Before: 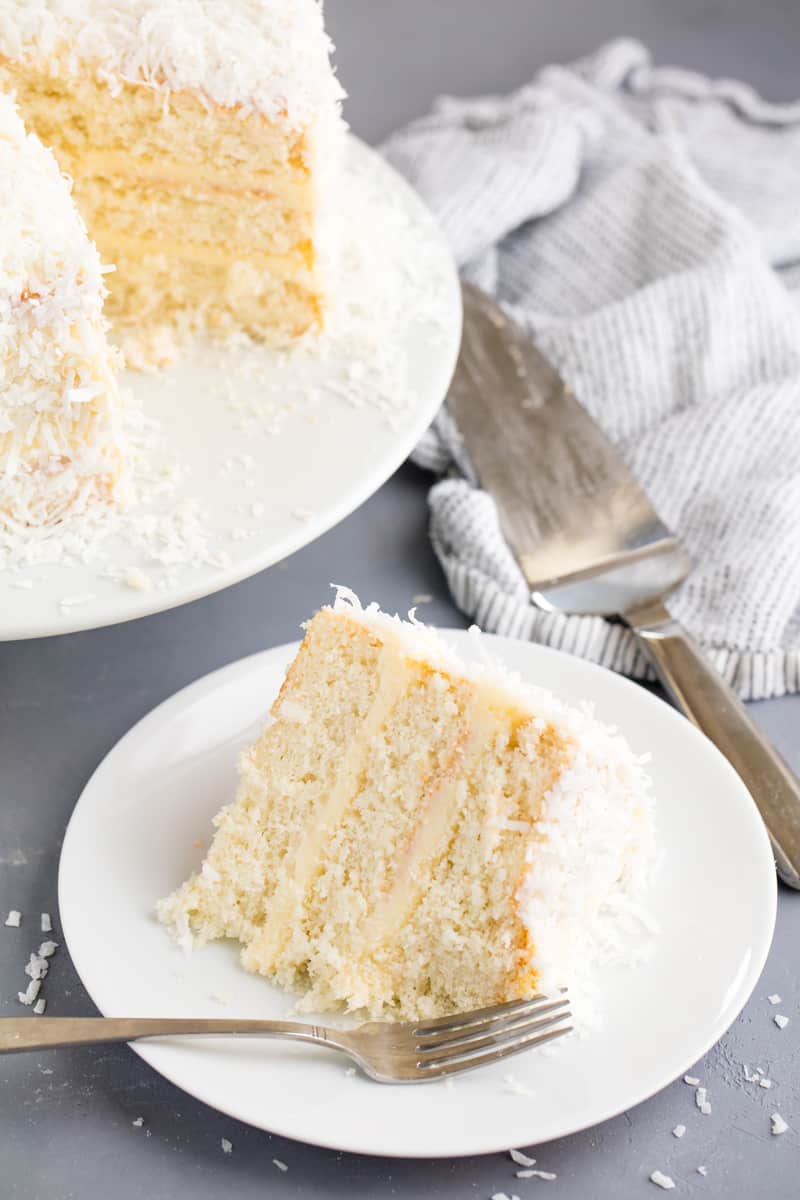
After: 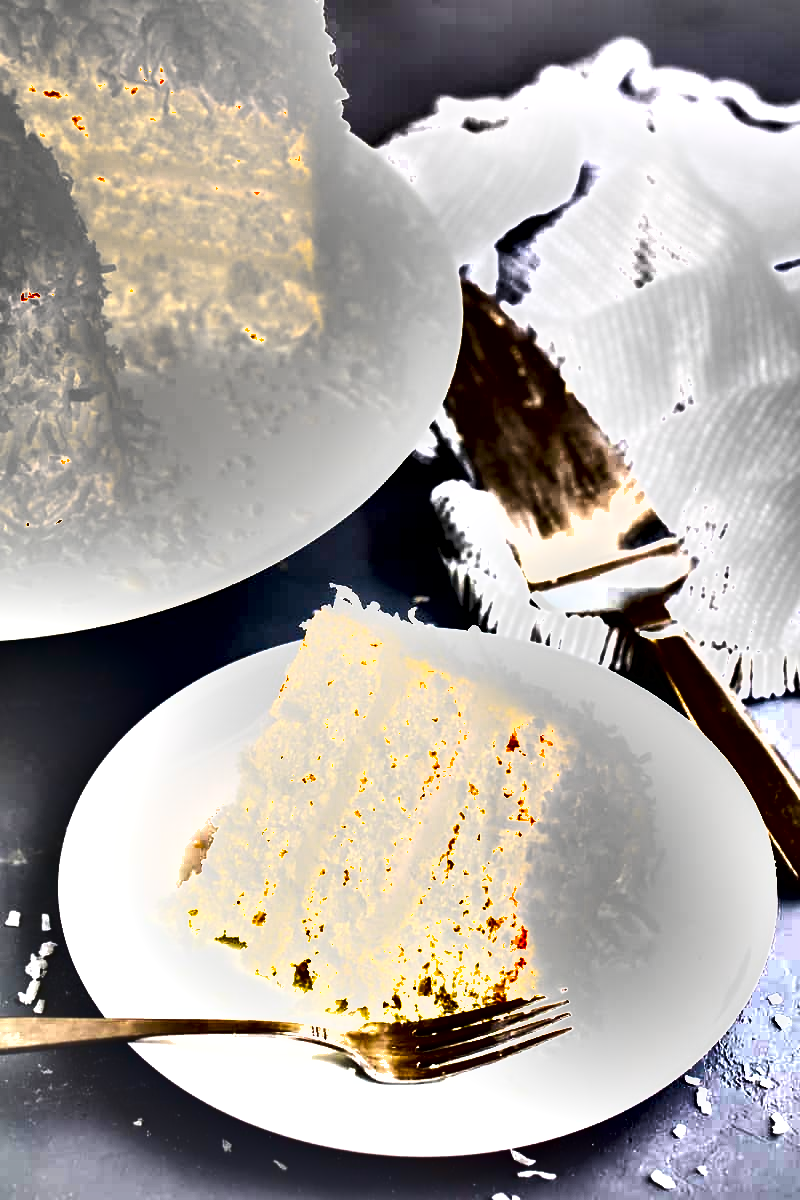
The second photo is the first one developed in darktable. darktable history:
shadows and highlights: shadows 24.41, highlights -78.01, soften with gaussian
exposure: black level correction 0, exposure 1.098 EV, compensate highlight preservation false
tone equalizer: -8 EV 0.029 EV, -7 EV -0.022 EV, -6 EV 0.015 EV, -5 EV 0.027 EV, -4 EV 0.266 EV, -3 EV 0.676 EV, -2 EV 0.587 EV, -1 EV 0.18 EV, +0 EV 0.016 EV
